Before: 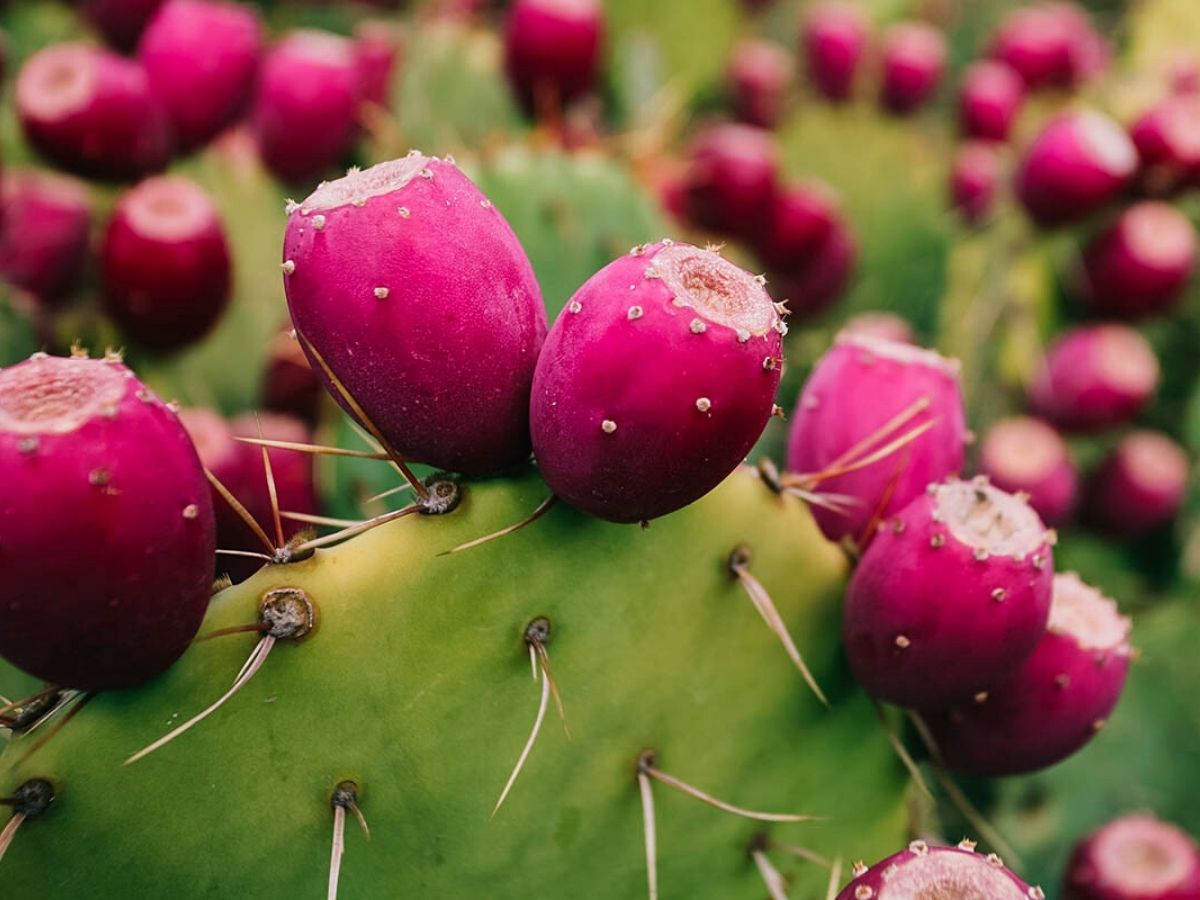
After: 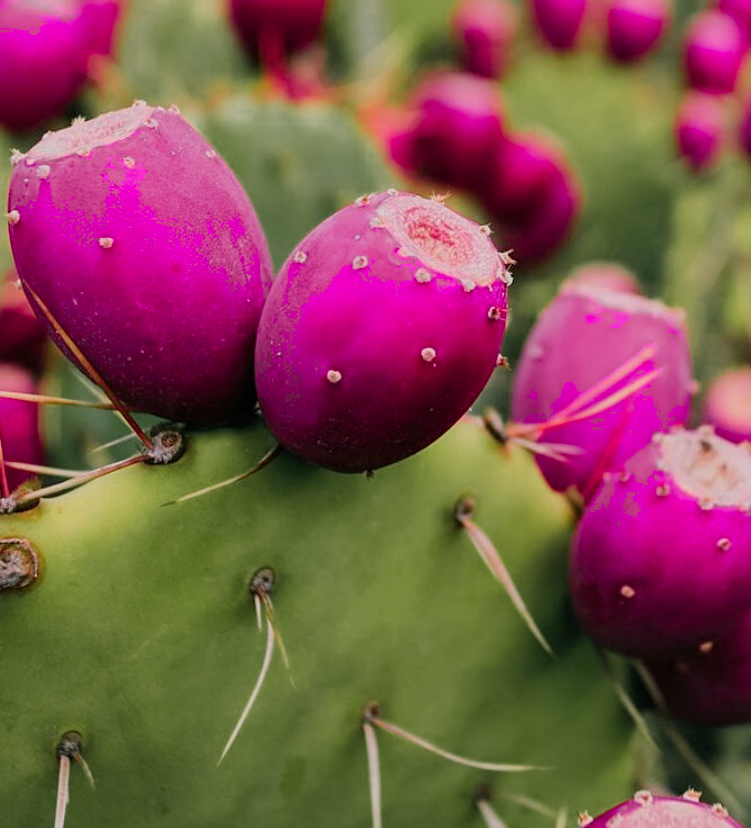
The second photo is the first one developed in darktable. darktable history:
color zones: curves: ch0 [(0, 0.533) (0.126, 0.533) (0.234, 0.533) (0.368, 0.357) (0.5, 0.5) (0.625, 0.5) (0.74, 0.637) (0.875, 0.5)]; ch1 [(0.004, 0.708) (0.129, 0.662) (0.25, 0.5) (0.375, 0.331) (0.496, 0.396) (0.625, 0.649) (0.739, 0.26) (0.875, 0.5) (1, 0.478)]; ch2 [(0, 0.409) (0.132, 0.403) (0.236, 0.558) (0.379, 0.448) (0.5, 0.5) (0.625, 0.5) (0.691, 0.39) (0.875, 0.5)]
filmic rgb: black relative exposure -16 EV, white relative exposure 4.06 EV, target black luminance 0%, hardness 7.63, latitude 72.68%, contrast 0.908, highlights saturation mix 11.17%, shadows ↔ highlights balance -0.376%
crop and rotate: left 22.999%, top 5.632%, right 14.368%, bottom 2.352%
